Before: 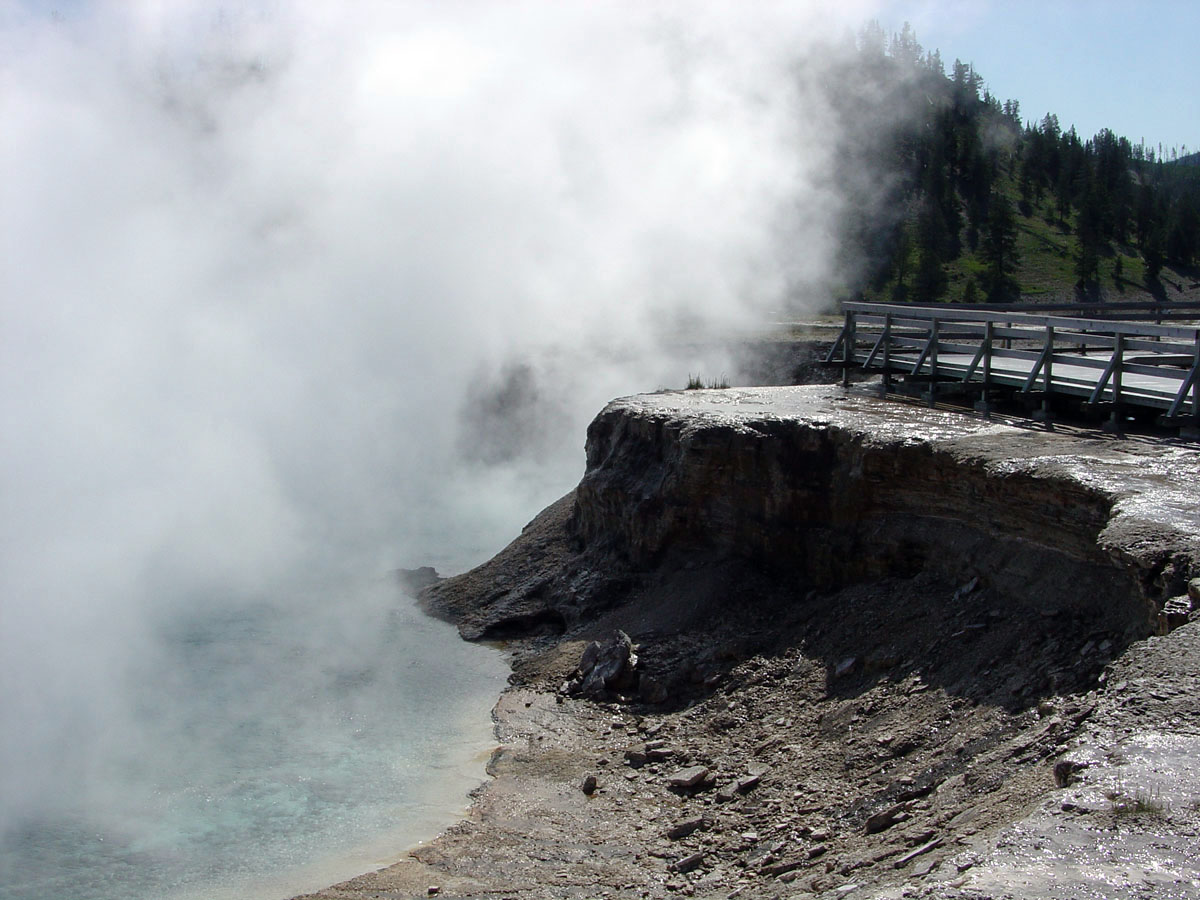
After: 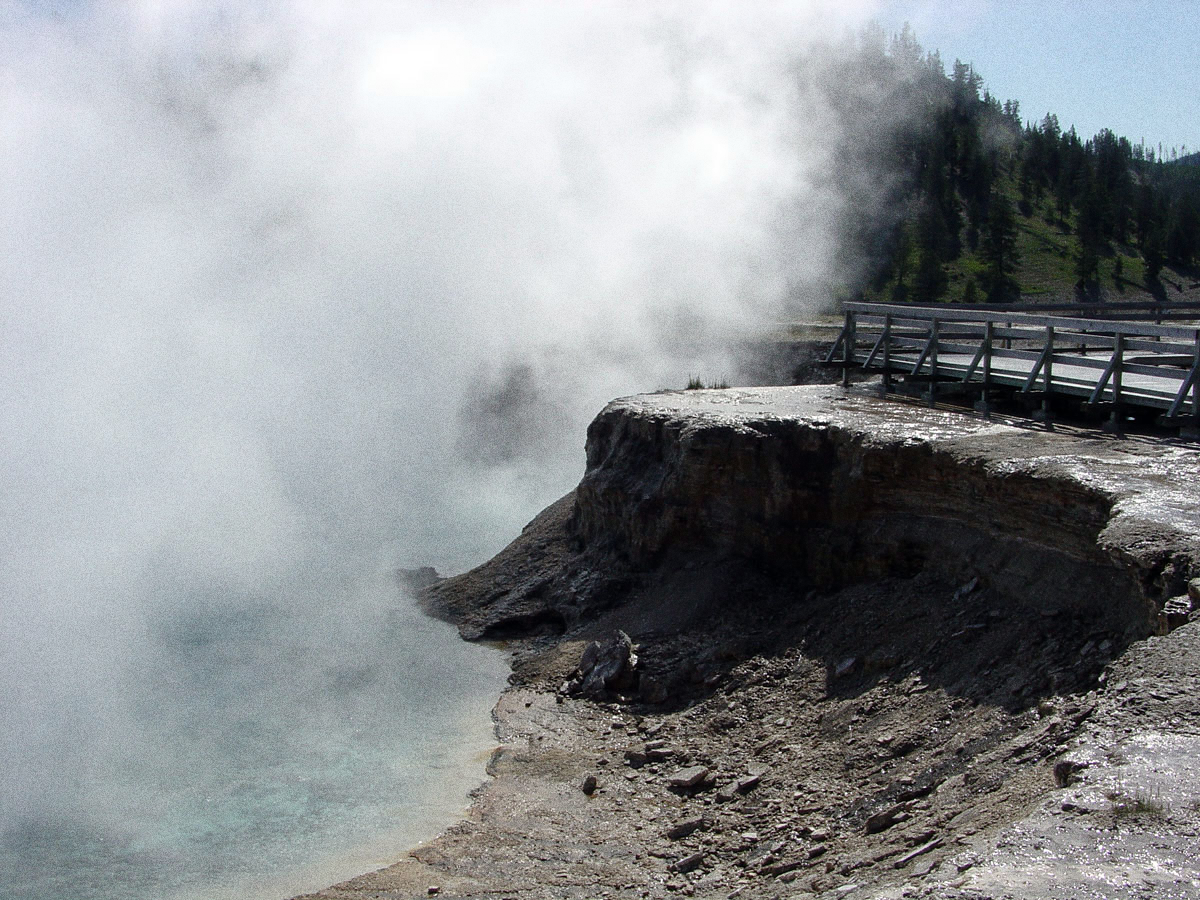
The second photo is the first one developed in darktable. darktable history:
contrast brightness saturation: contrast 0.01, saturation -0.05
grain: coarseness 0.09 ISO, strength 40%
